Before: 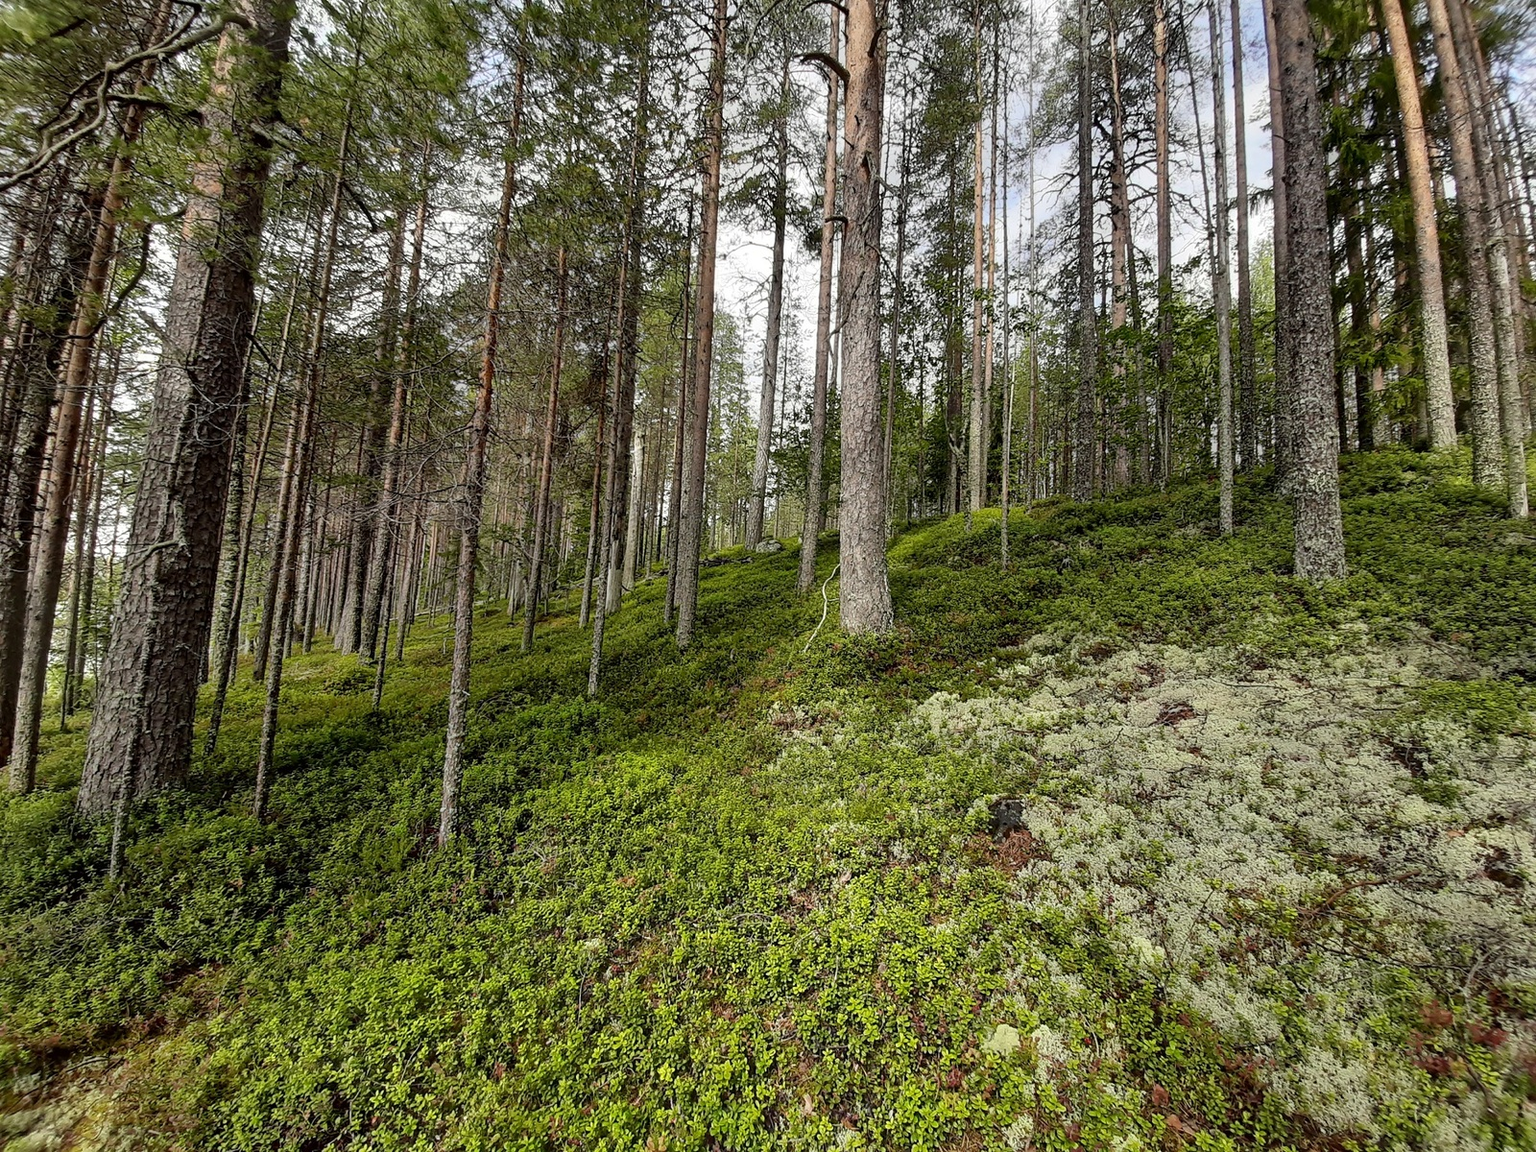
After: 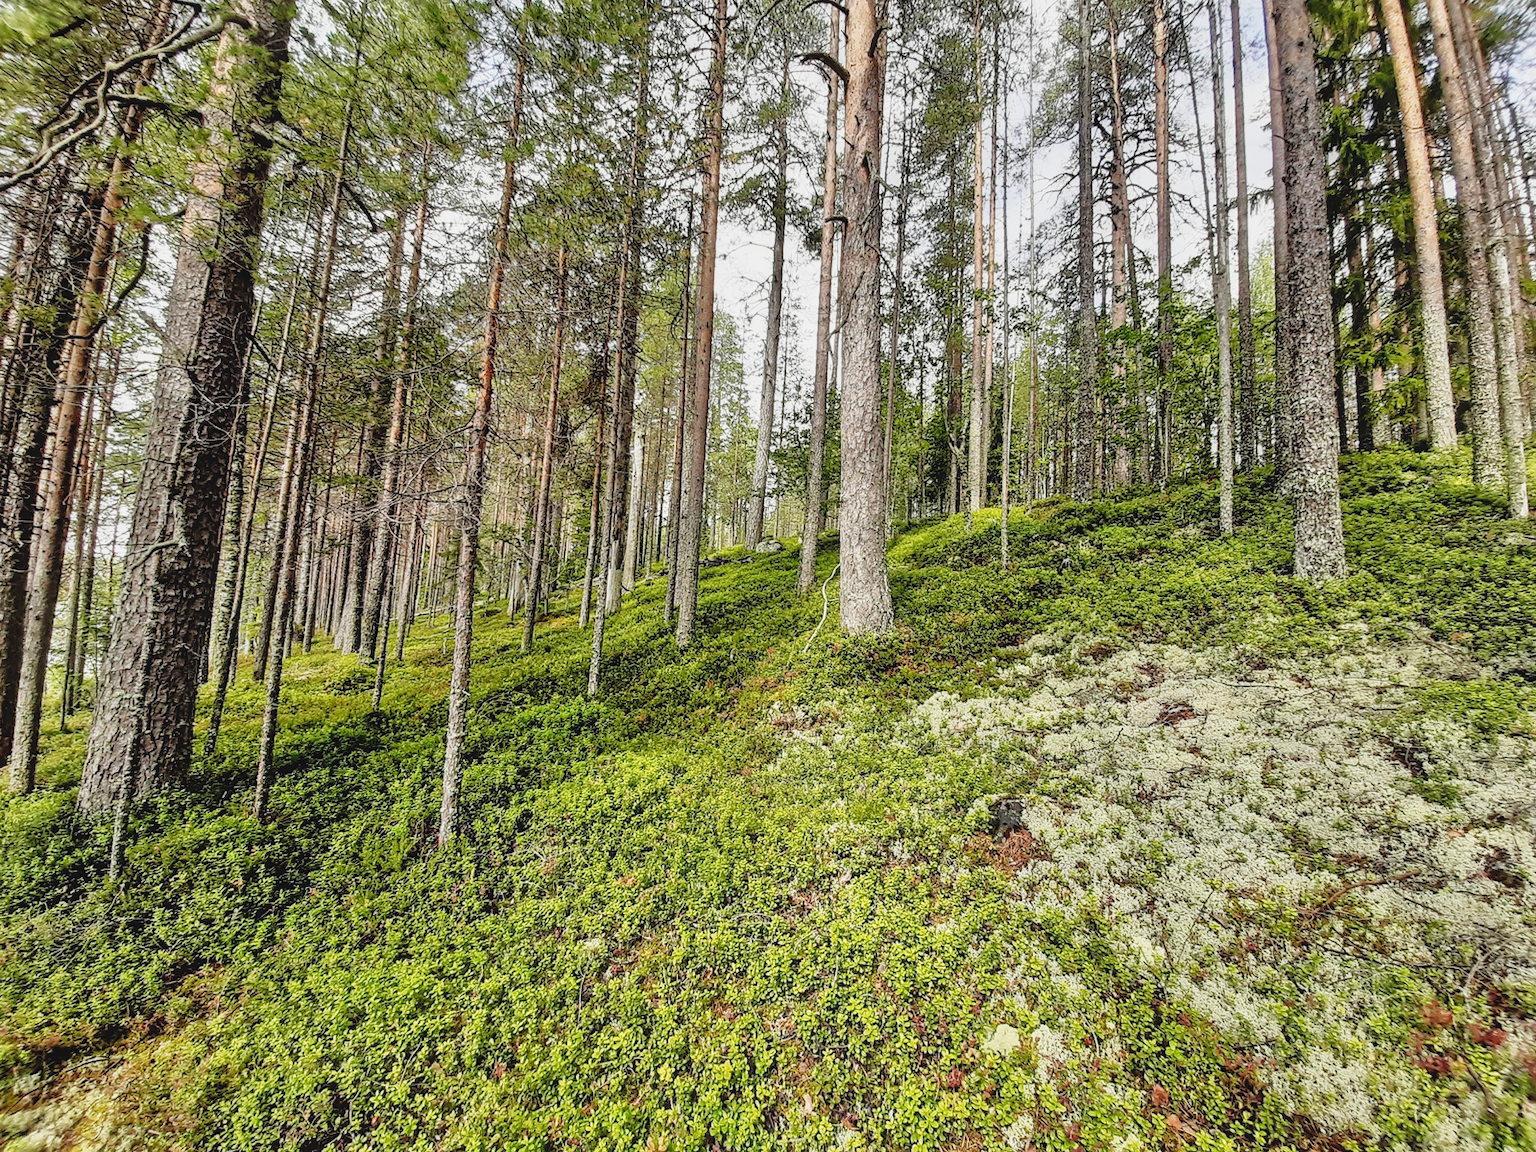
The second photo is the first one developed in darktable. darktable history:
local contrast: detail 109%
color correction: highlights b* -0.016, saturation 0.804
tone equalizer: -7 EV 0.144 EV, -6 EV 0.571 EV, -5 EV 1.12 EV, -4 EV 1.32 EV, -3 EV 1.15 EV, -2 EV 0.6 EV, -1 EV 0.151 EV
tone curve: curves: ch0 [(0, 0.031) (0.139, 0.084) (0.311, 0.278) (0.495, 0.544) (0.718, 0.816) (0.841, 0.909) (1, 0.967)]; ch1 [(0, 0) (0.272, 0.249) (0.388, 0.385) (0.479, 0.456) (0.495, 0.497) (0.538, 0.55) (0.578, 0.595) (0.707, 0.778) (1, 1)]; ch2 [(0, 0) (0.125, 0.089) (0.353, 0.329) (0.443, 0.408) (0.502, 0.495) (0.56, 0.553) (0.608, 0.631) (1, 1)], preserve colors none
